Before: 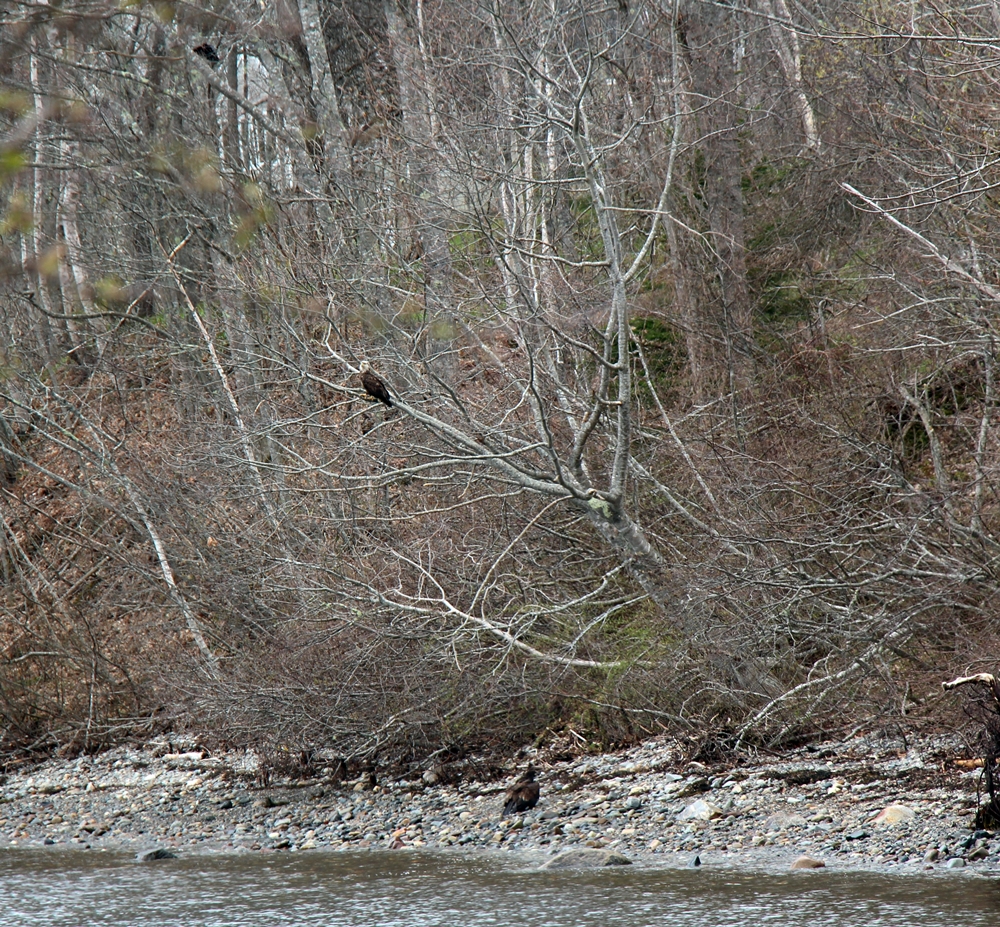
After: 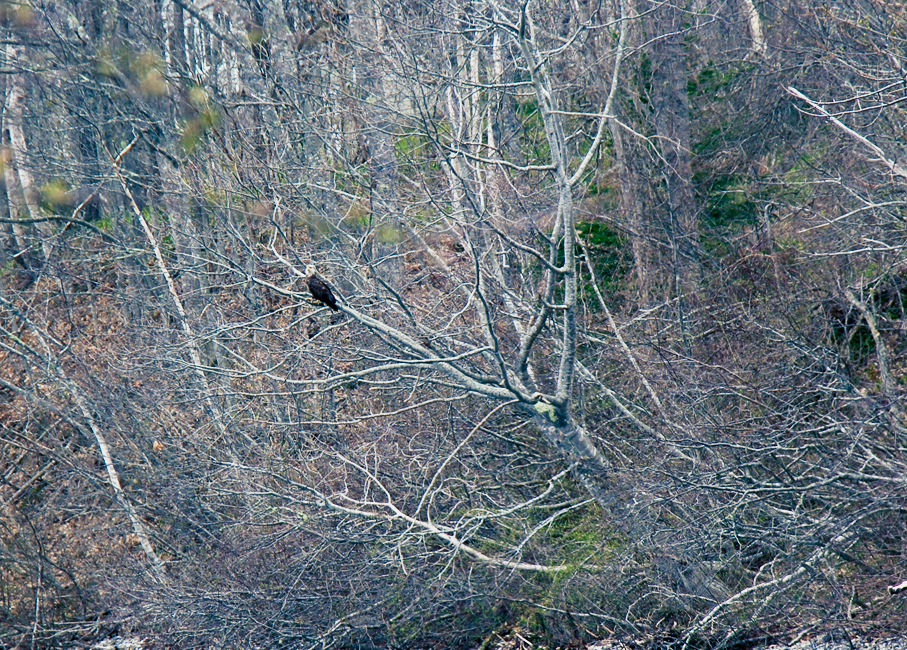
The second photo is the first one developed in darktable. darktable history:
crop: left 5.492%, top 10.407%, right 3.742%, bottom 19.448%
base curve: curves: ch0 [(0, 0) (0.088, 0.125) (0.176, 0.251) (0.354, 0.501) (0.613, 0.749) (1, 0.877)], preserve colors none
color balance rgb: shadows lift › luminance -41.129%, shadows lift › chroma 13.827%, shadows lift › hue 257.62°, perceptual saturation grading › global saturation 20%, perceptual saturation grading › highlights -14.066%, perceptual saturation grading › shadows 49.48%
